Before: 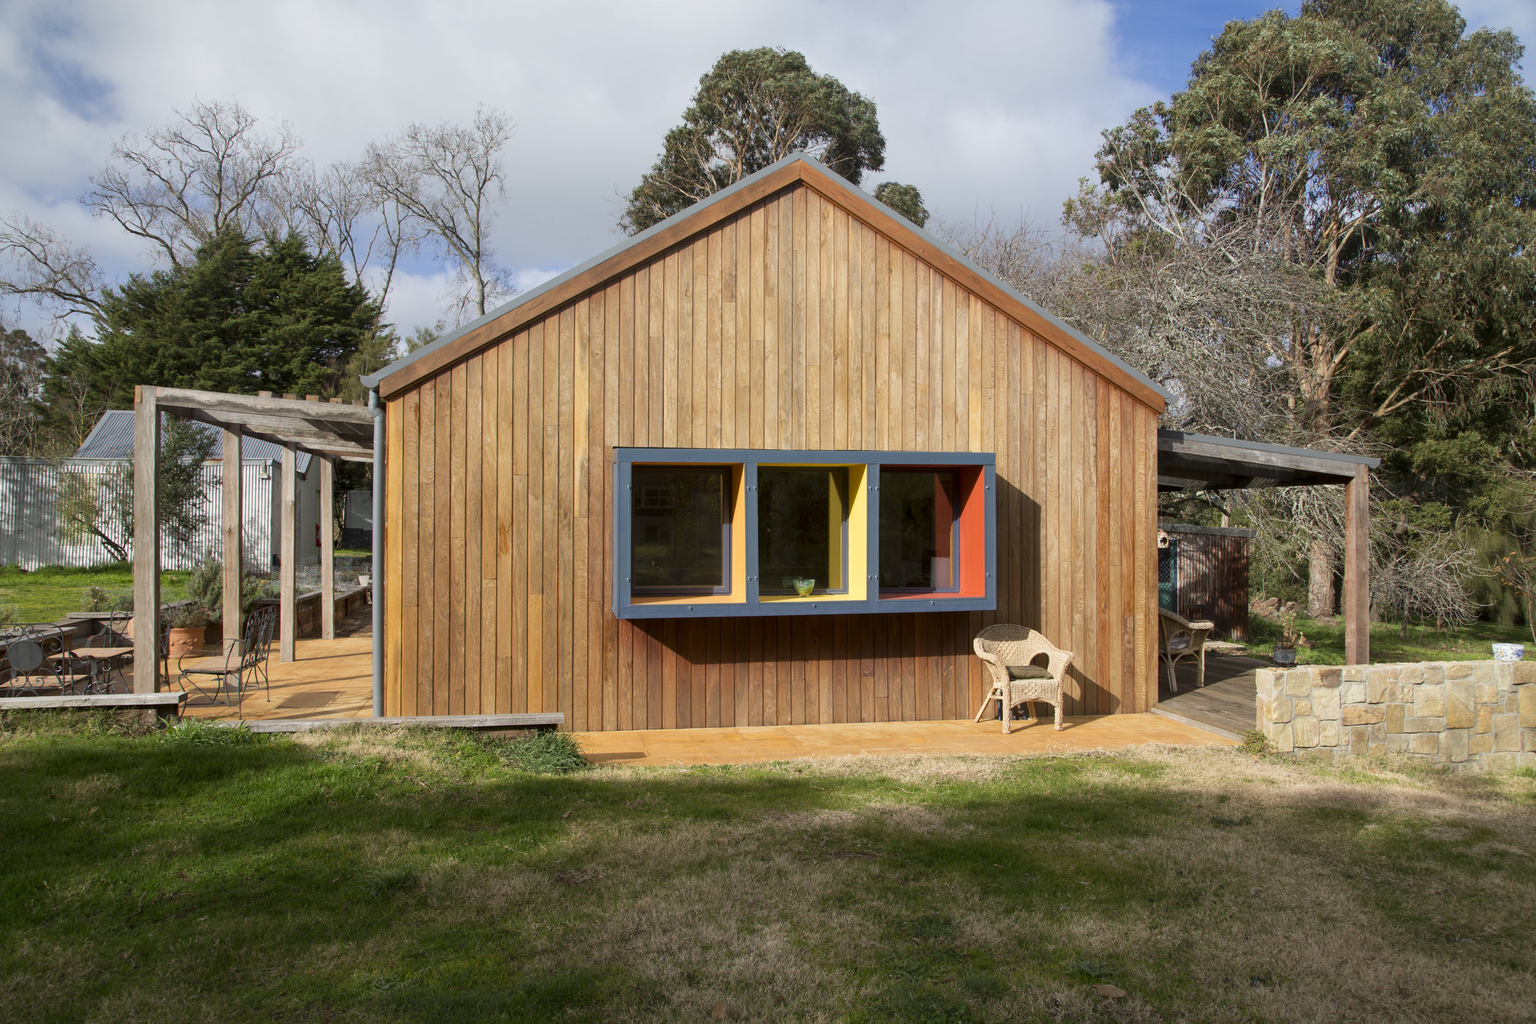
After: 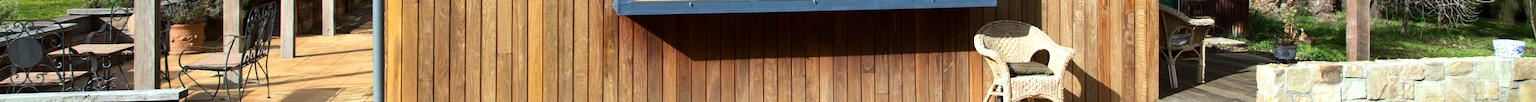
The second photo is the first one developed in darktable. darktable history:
white balance: red 0.925, blue 1.046
crop and rotate: top 59.084%, bottom 30.916%
tone equalizer: -8 EV -0.75 EV, -7 EV -0.7 EV, -6 EV -0.6 EV, -5 EV -0.4 EV, -3 EV 0.4 EV, -2 EV 0.6 EV, -1 EV 0.7 EV, +0 EV 0.75 EV, edges refinement/feathering 500, mask exposure compensation -1.57 EV, preserve details no
